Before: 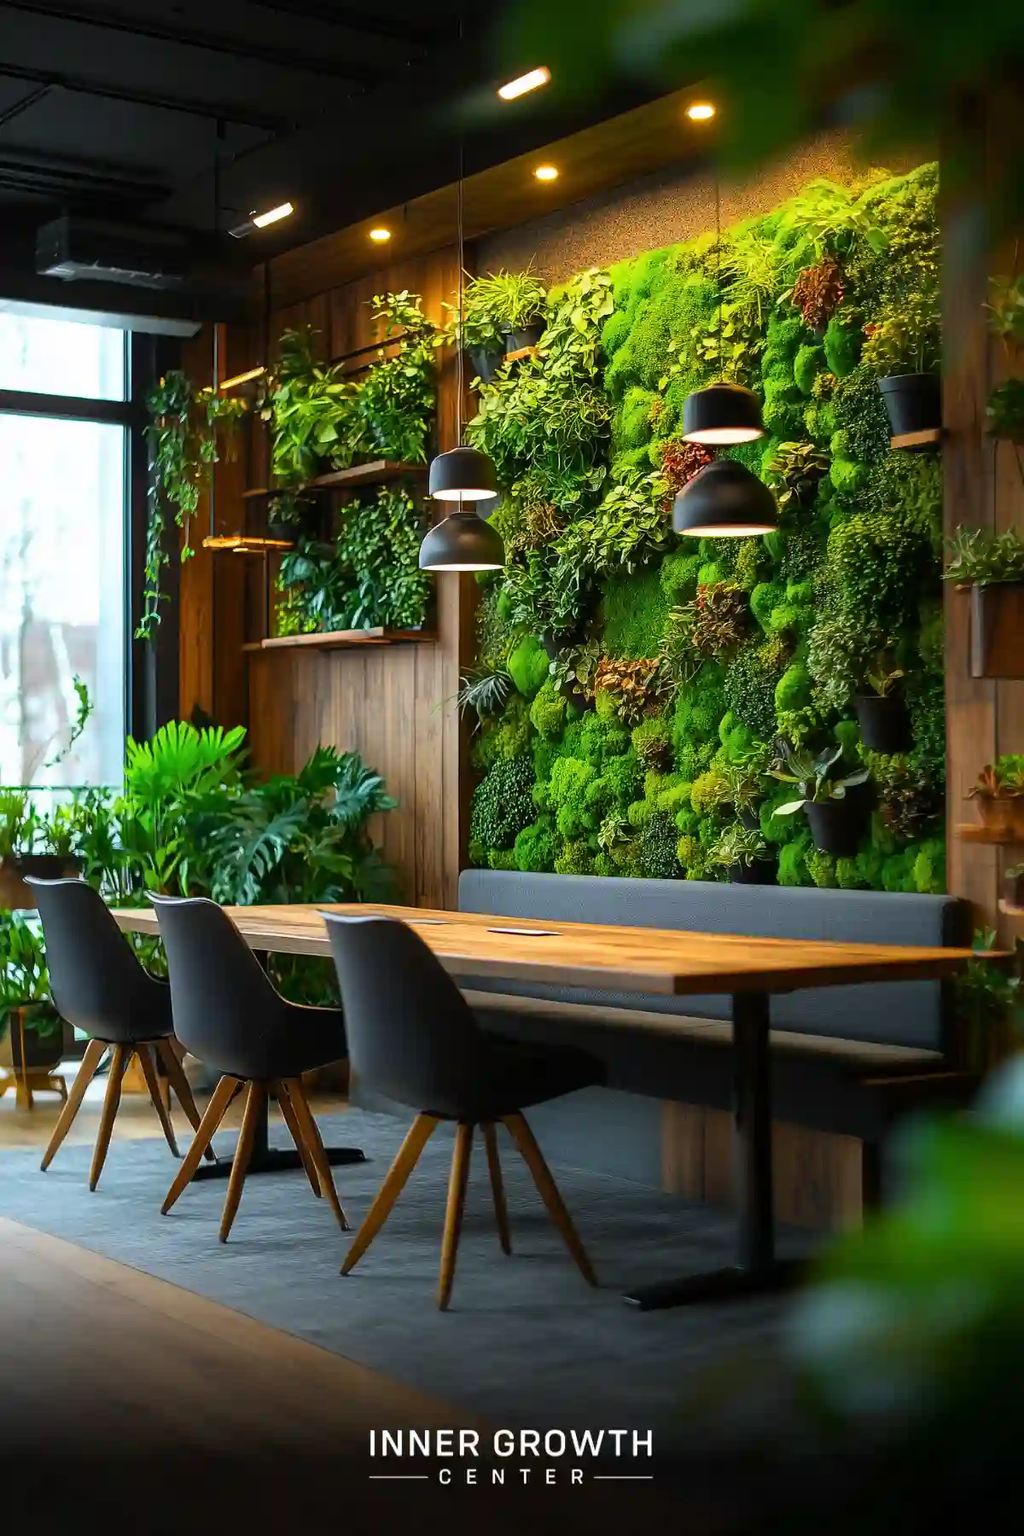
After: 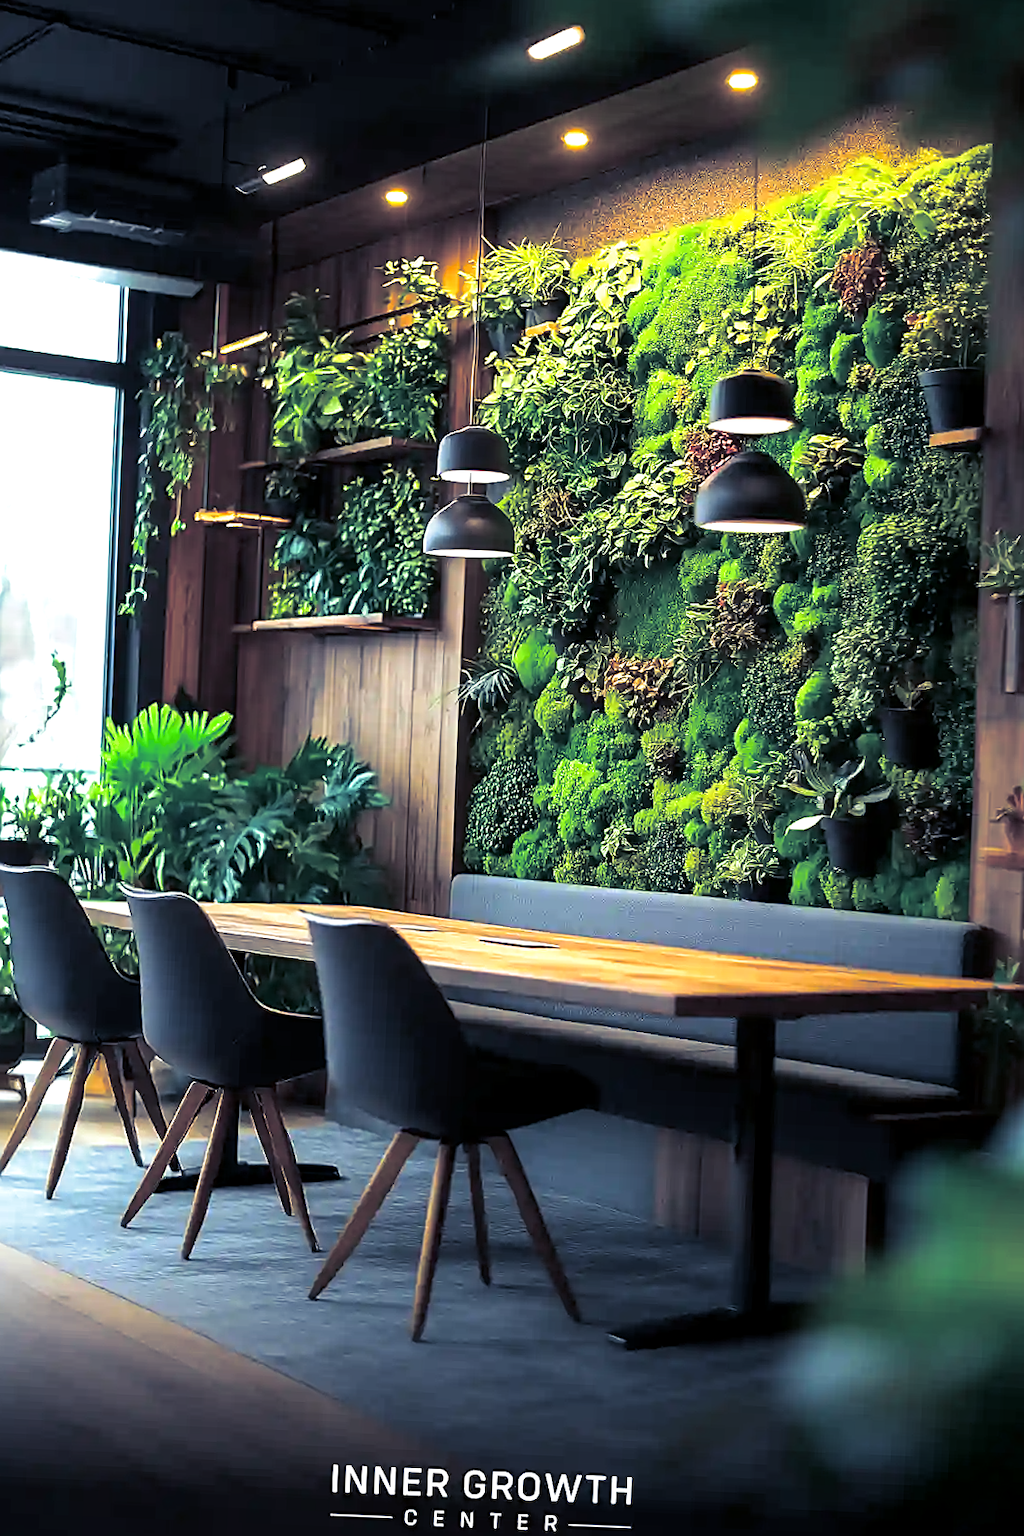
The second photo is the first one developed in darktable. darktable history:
exposure: black level correction 0.001, exposure 0.675 EV, compensate highlight preservation false
white balance: red 0.976, blue 1.04
crop and rotate: angle -2.38°
sharpen: on, module defaults
split-toning: shadows › hue 230.4°
